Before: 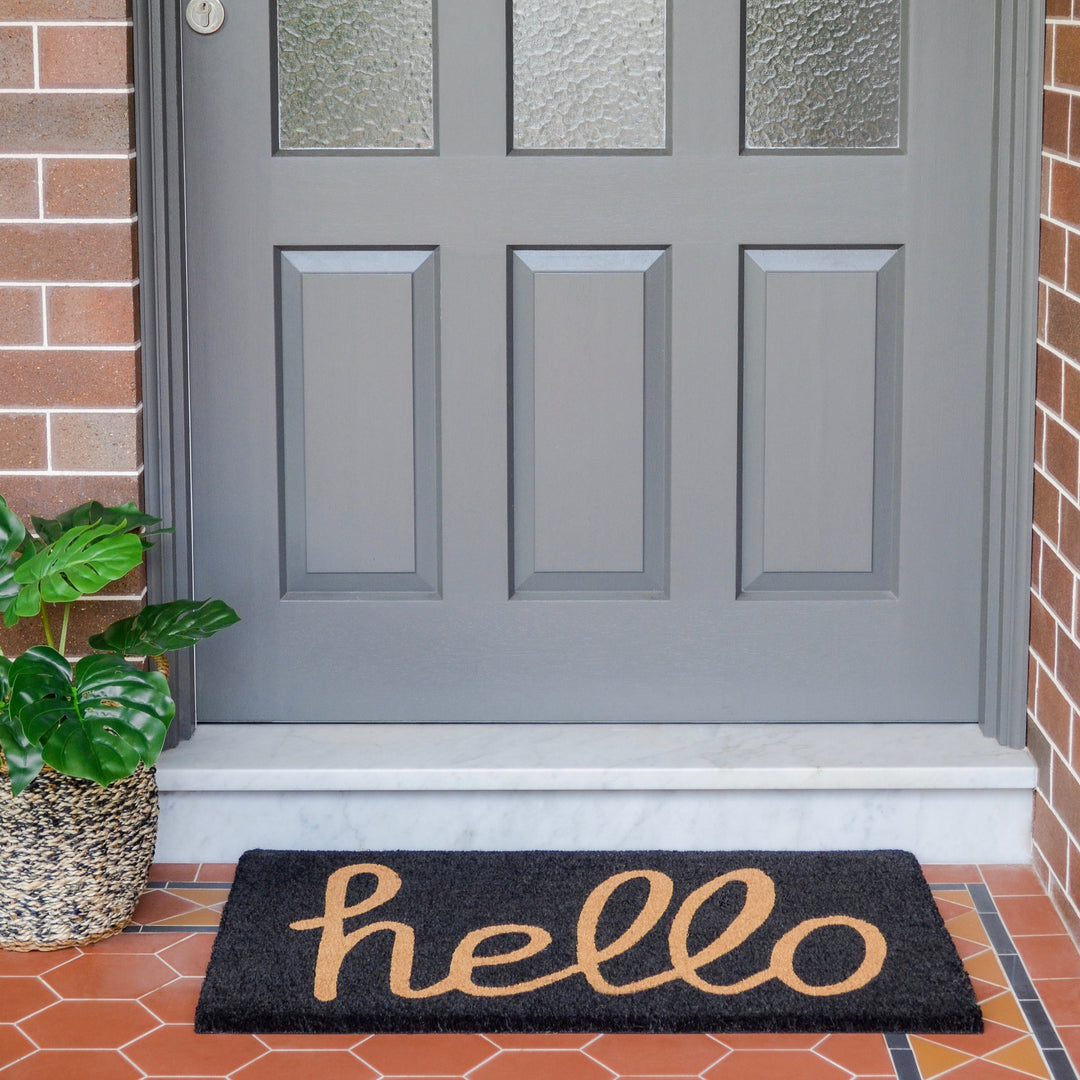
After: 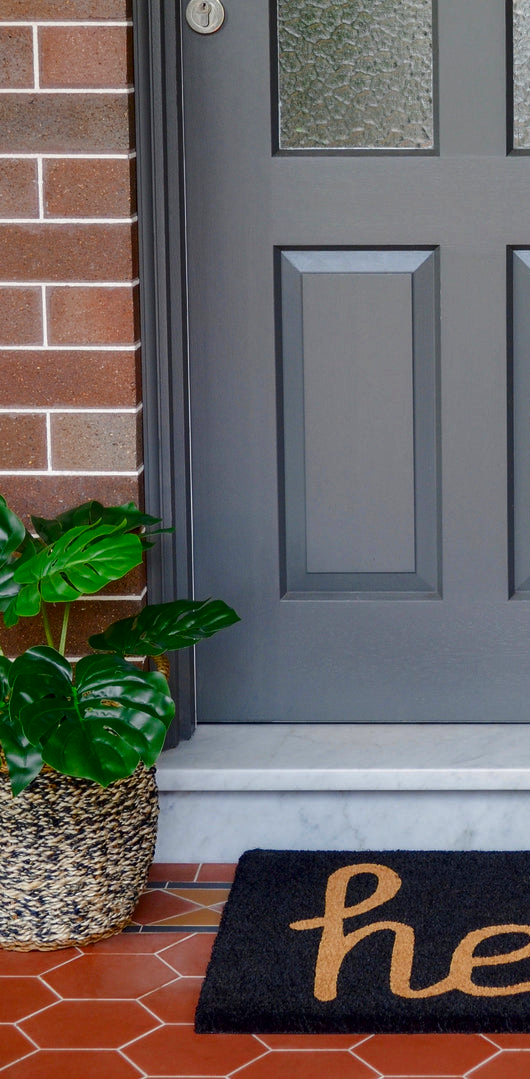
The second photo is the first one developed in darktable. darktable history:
contrast brightness saturation: brightness -0.25, saturation 0.2
crop and rotate: left 0%, top 0%, right 50.845%
